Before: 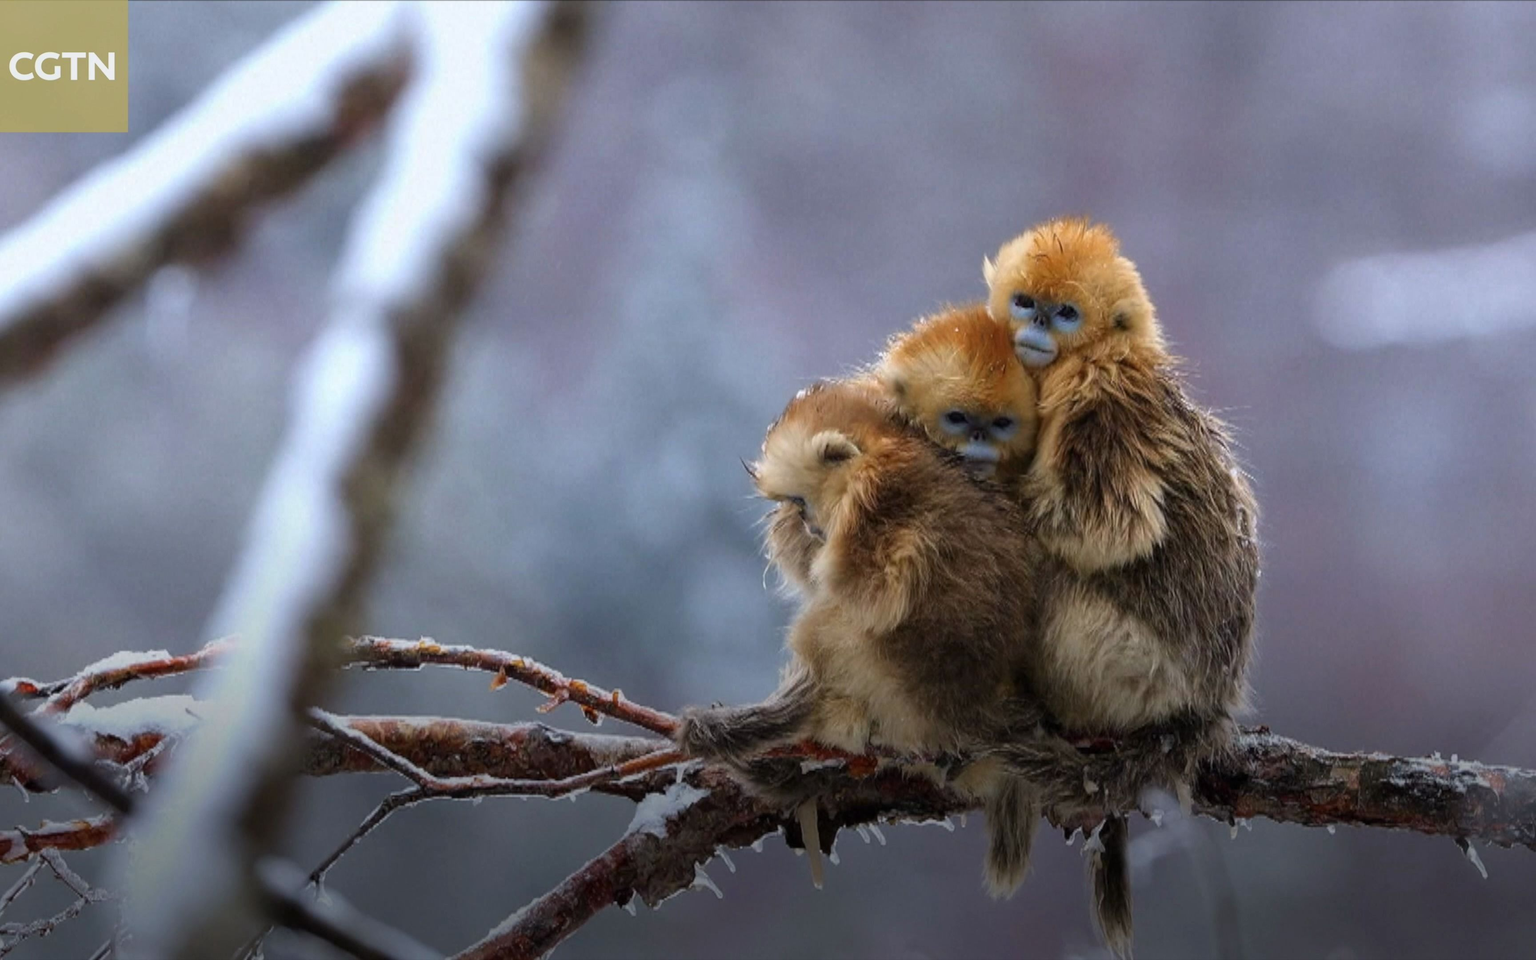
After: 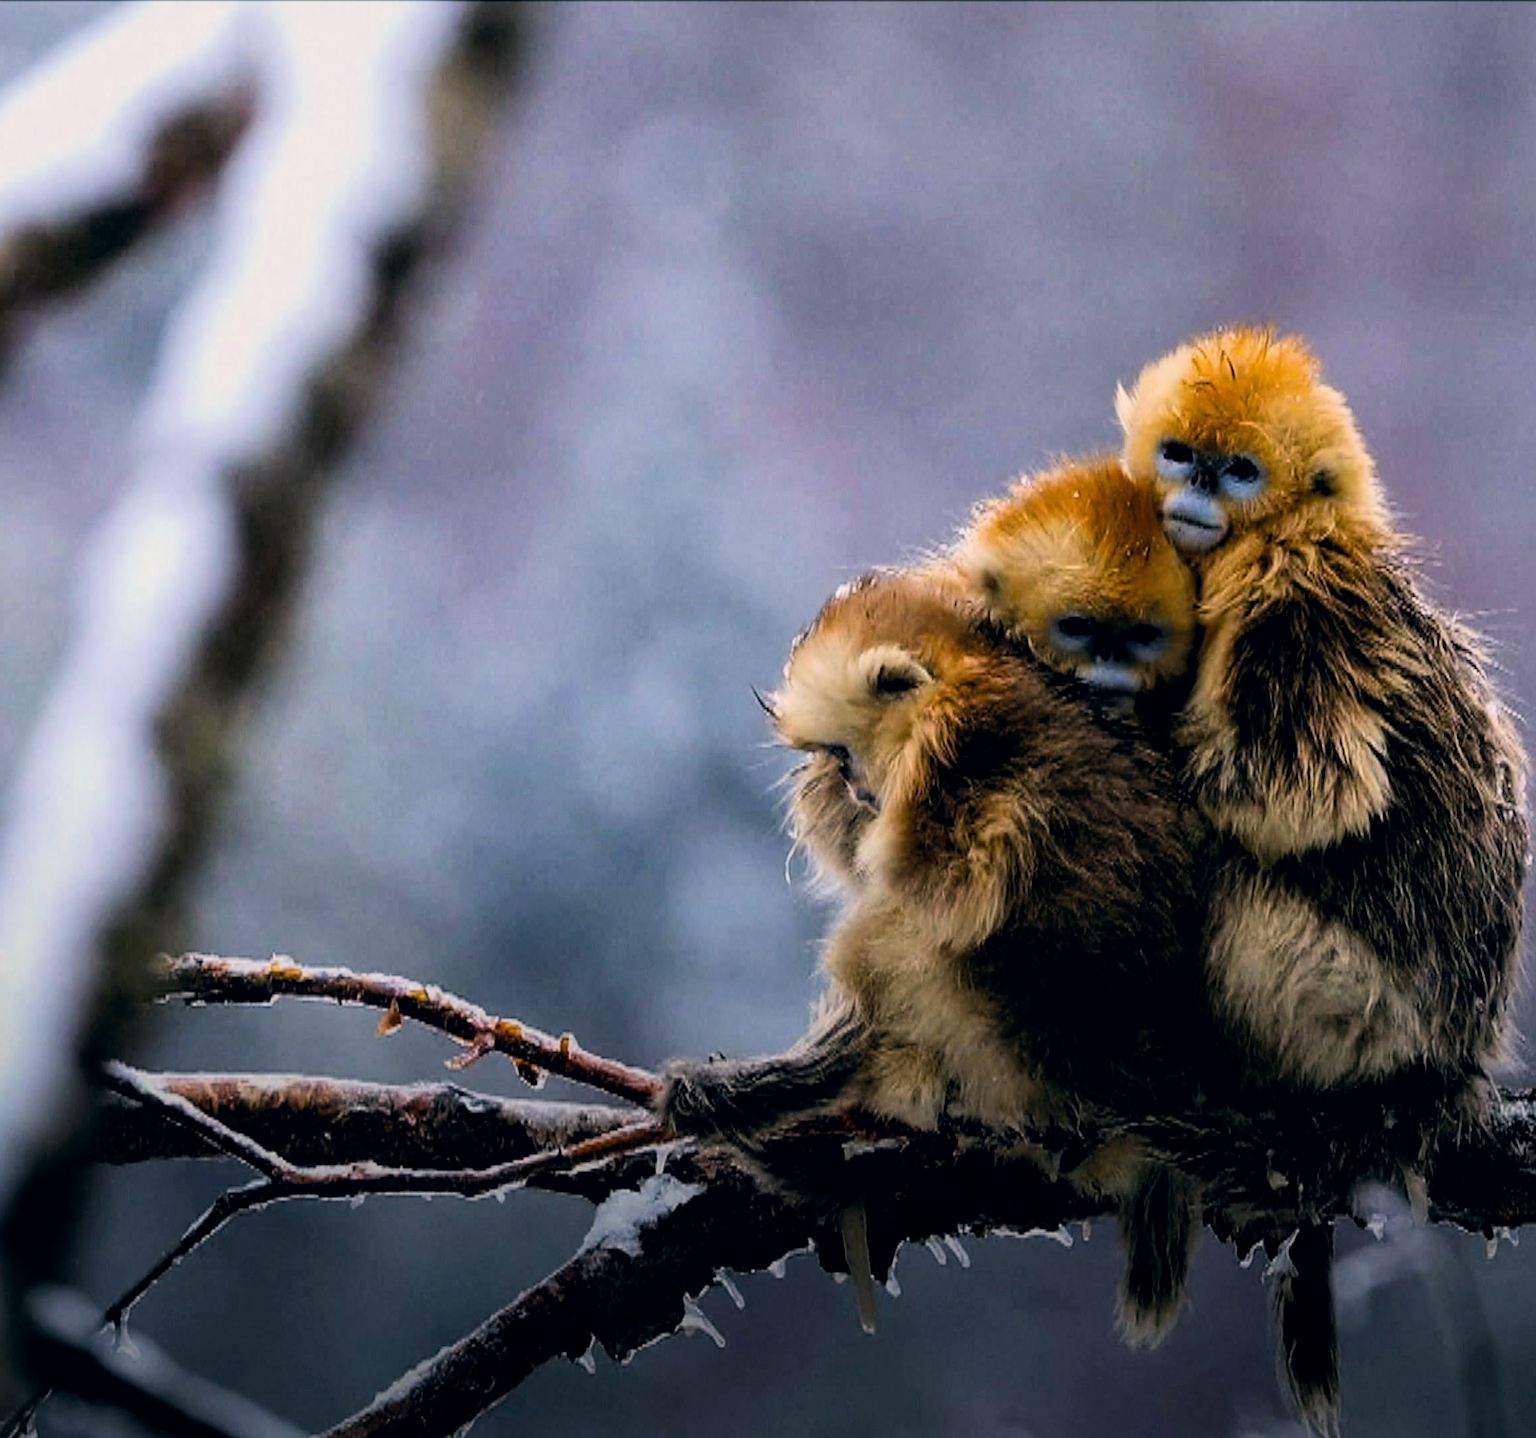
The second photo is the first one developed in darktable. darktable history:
color balance rgb: global offset › luminance -0.505%, perceptual saturation grading › global saturation 29.922%, perceptual brilliance grading › highlights 10.503%, perceptual brilliance grading › shadows -10.921%
crop and rotate: left 15.584%, right 17.716%
color correction: highlights a* 5.44, highlights b* 5.35, shadows a* -4.81, shadows b* -5.13
filmic rgb: black relative exposure -7.5 EV, white relative exposure 4.99 EV, threshold 5.96 EV, hardness 3.31, contrast 1.296, enable highlight reconstruction true
local contrast: highlights 101%, shadows 99%, detail 119%, midtone range 0.2
sharpen: on, module defaults
